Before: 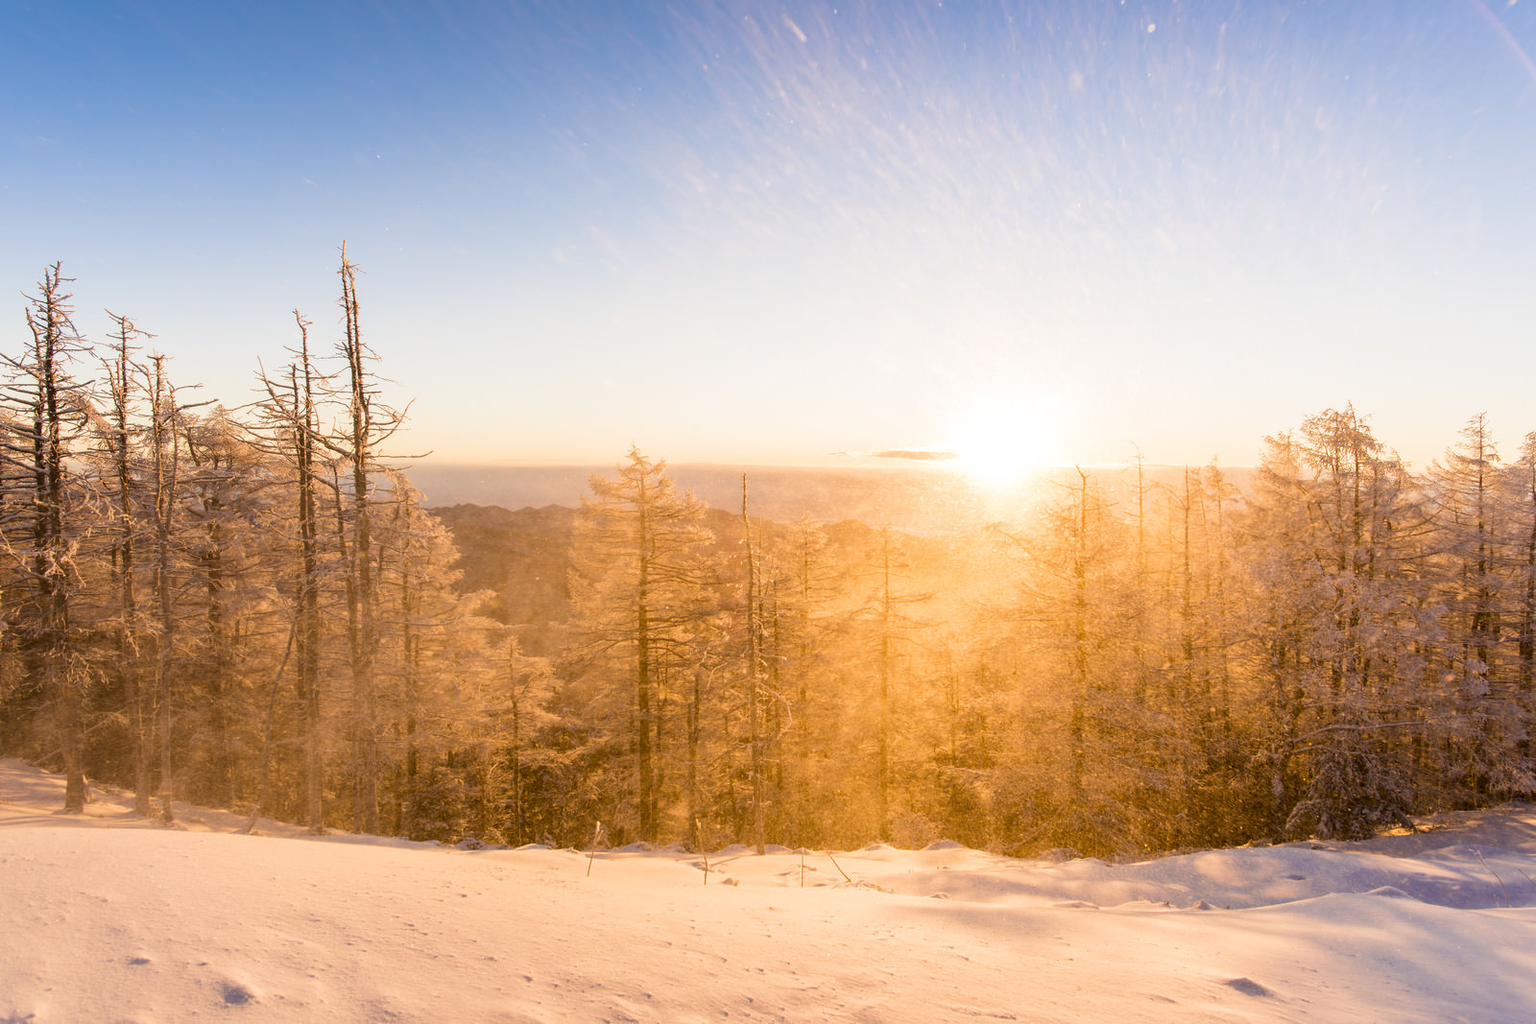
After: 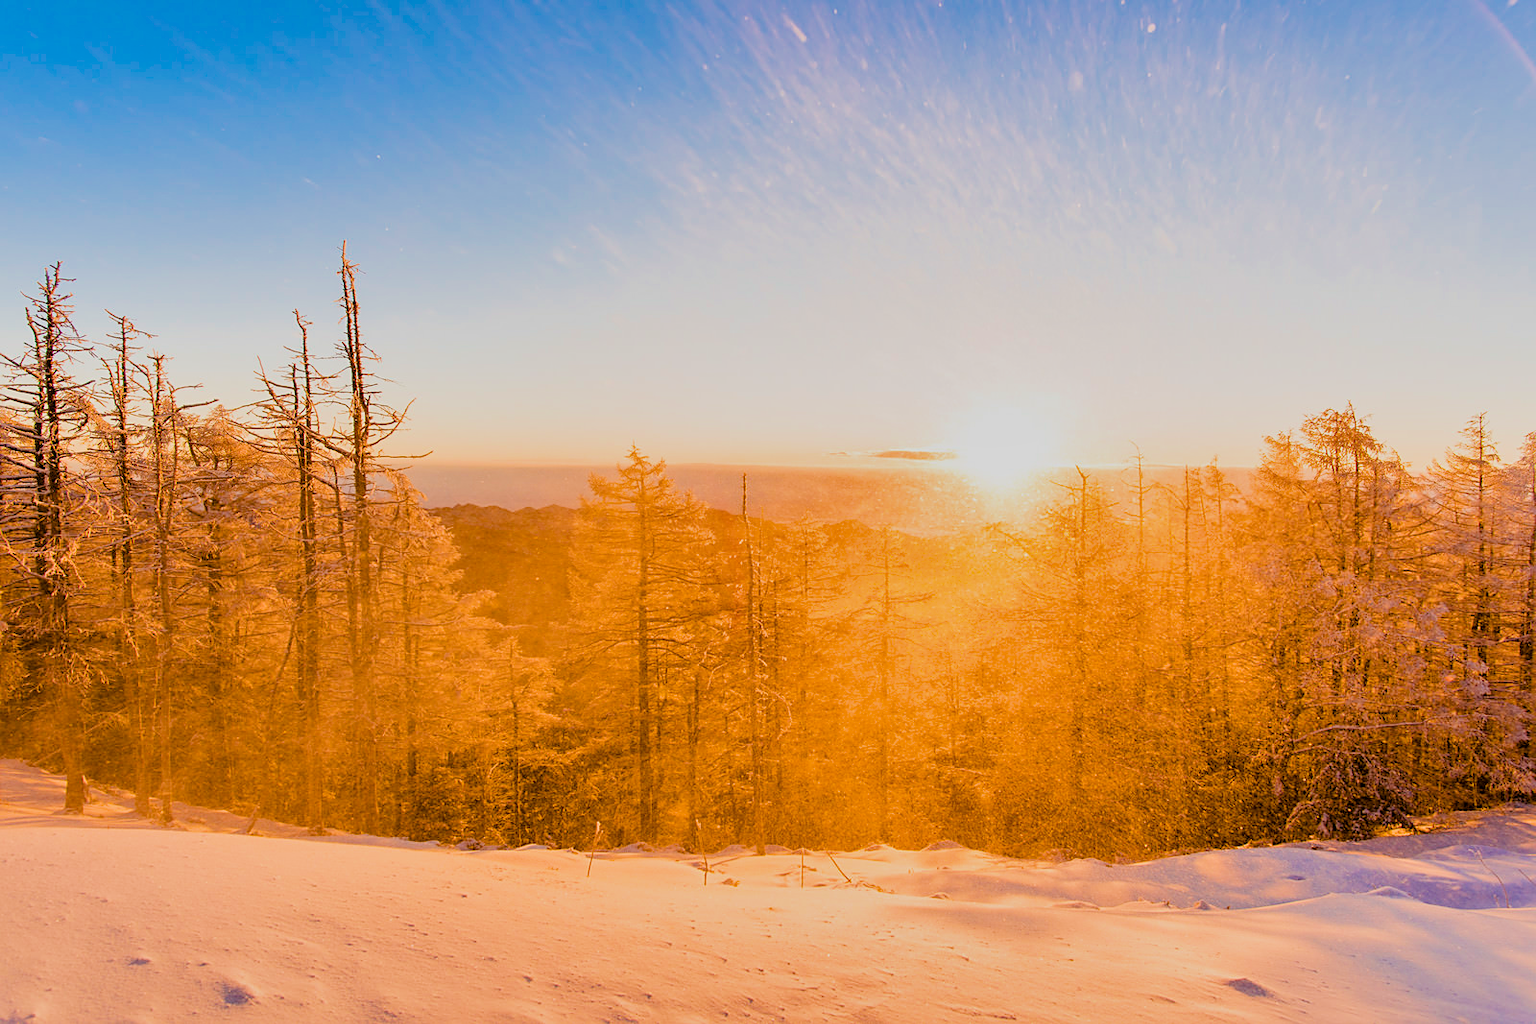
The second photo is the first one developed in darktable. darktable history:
sharpen: on, module defaults
shadows and highlights: soften with gaussian
color balance rgb: perceptual saturation grading › global saturation 25.334%, perceptual brilliance grading › global brilliance 10.528%, perceptual brilliance grading › shadows 15.072%, global vibrance 33.848%
filmic rgb: black relative exposure -7.65 EV, white relative exposure 4.56 EV, hardness 3.61, contrast 0.985, iterations of high-quality reconstruction 10
